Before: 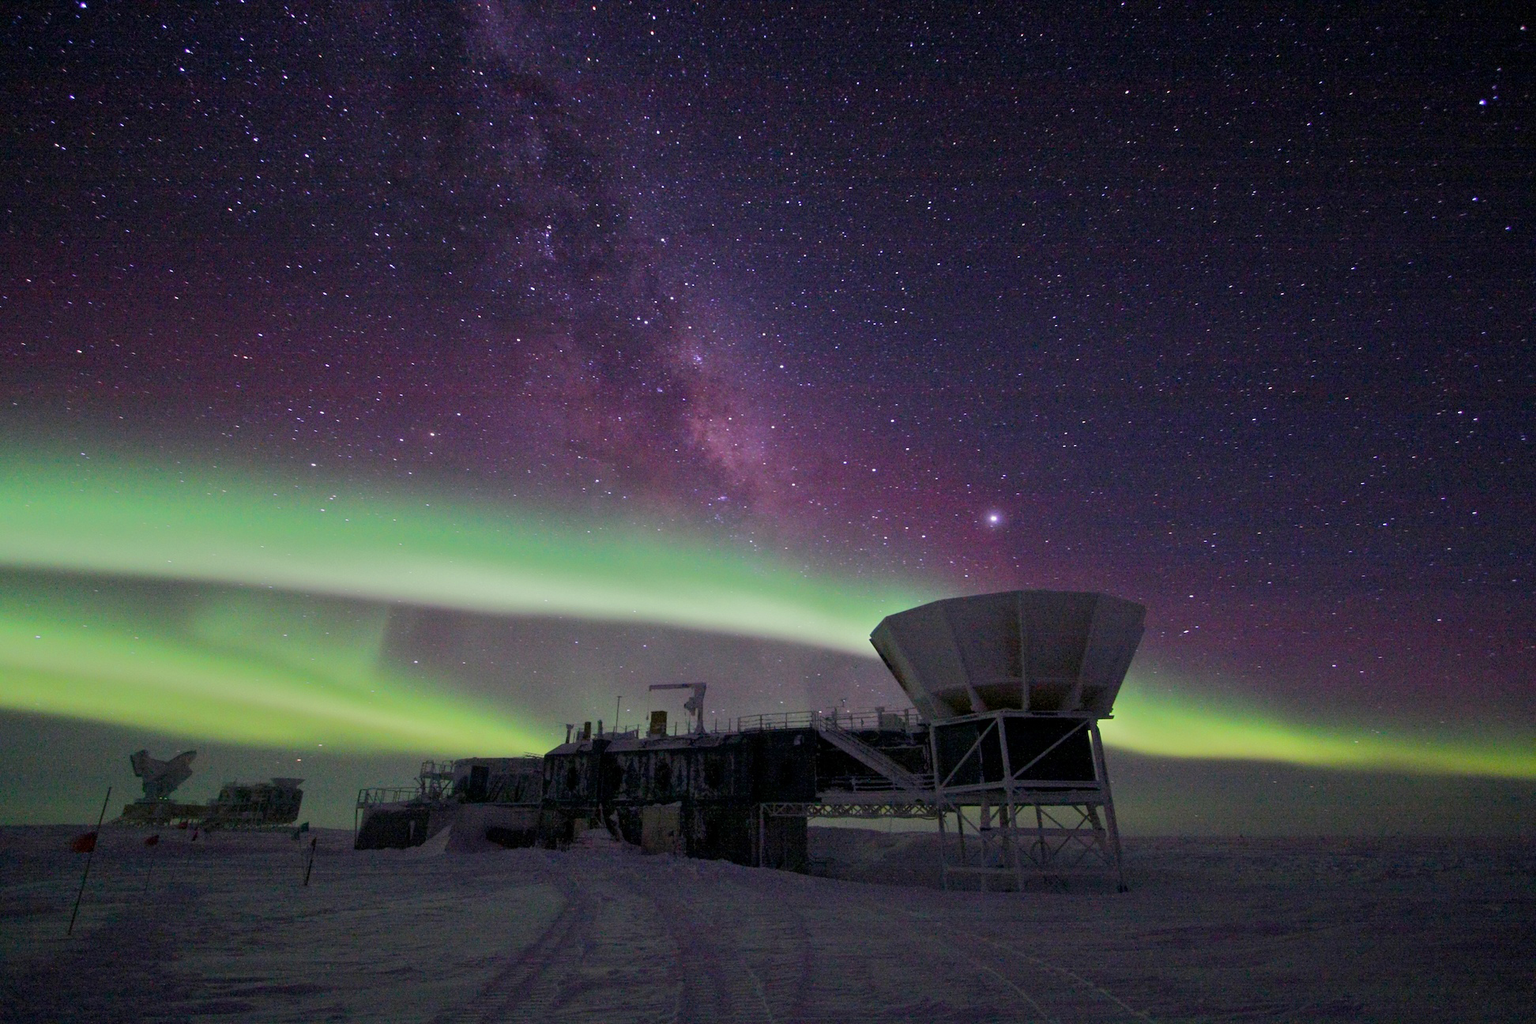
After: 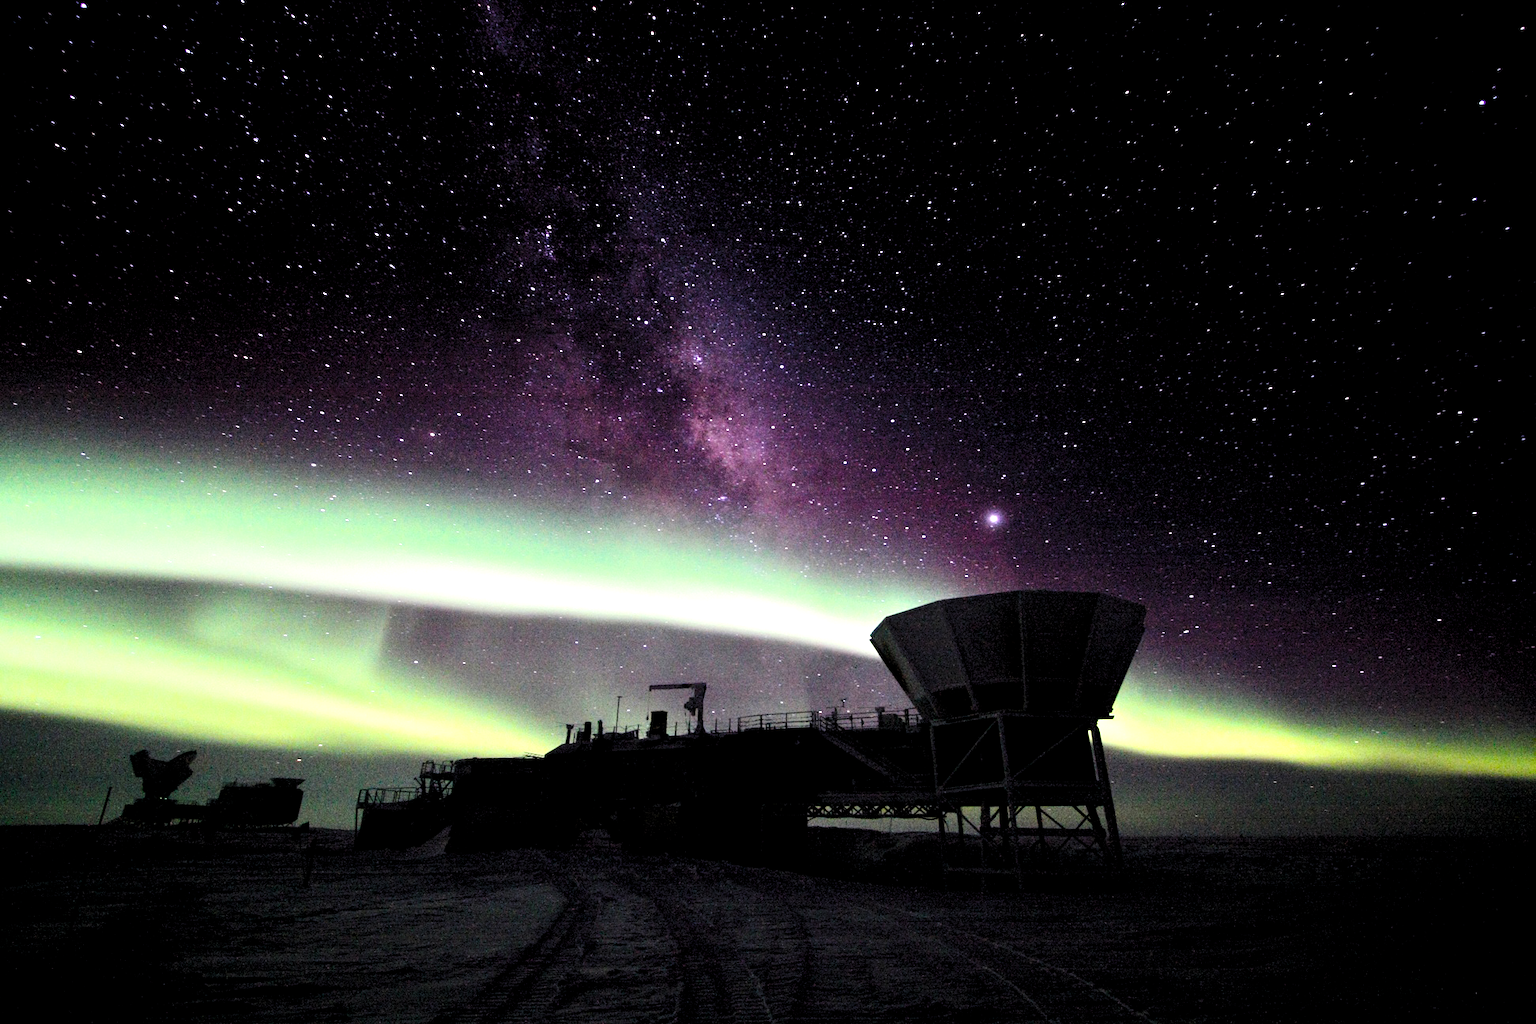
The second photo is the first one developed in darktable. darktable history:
base curve: curves: ch0 [(0, 0) (0.008, 0.007) (0.022, 0.029) (0.048, 0.089) (0.092, 0.197) (0.191, 0.399) (0.275, 0.534) (0.357, 0.65) (0.477, 0.78) (0.542, 0.833) (0.799, 0.973) (1, 1)], preserve colors none
contrast brightness saturation: contrast 0.121, brightness -0.118, saturation 0.202
color correction: highlights b* -0.004, saturation 0.837
levels: levels [0.129, 0.519, 0.867]
